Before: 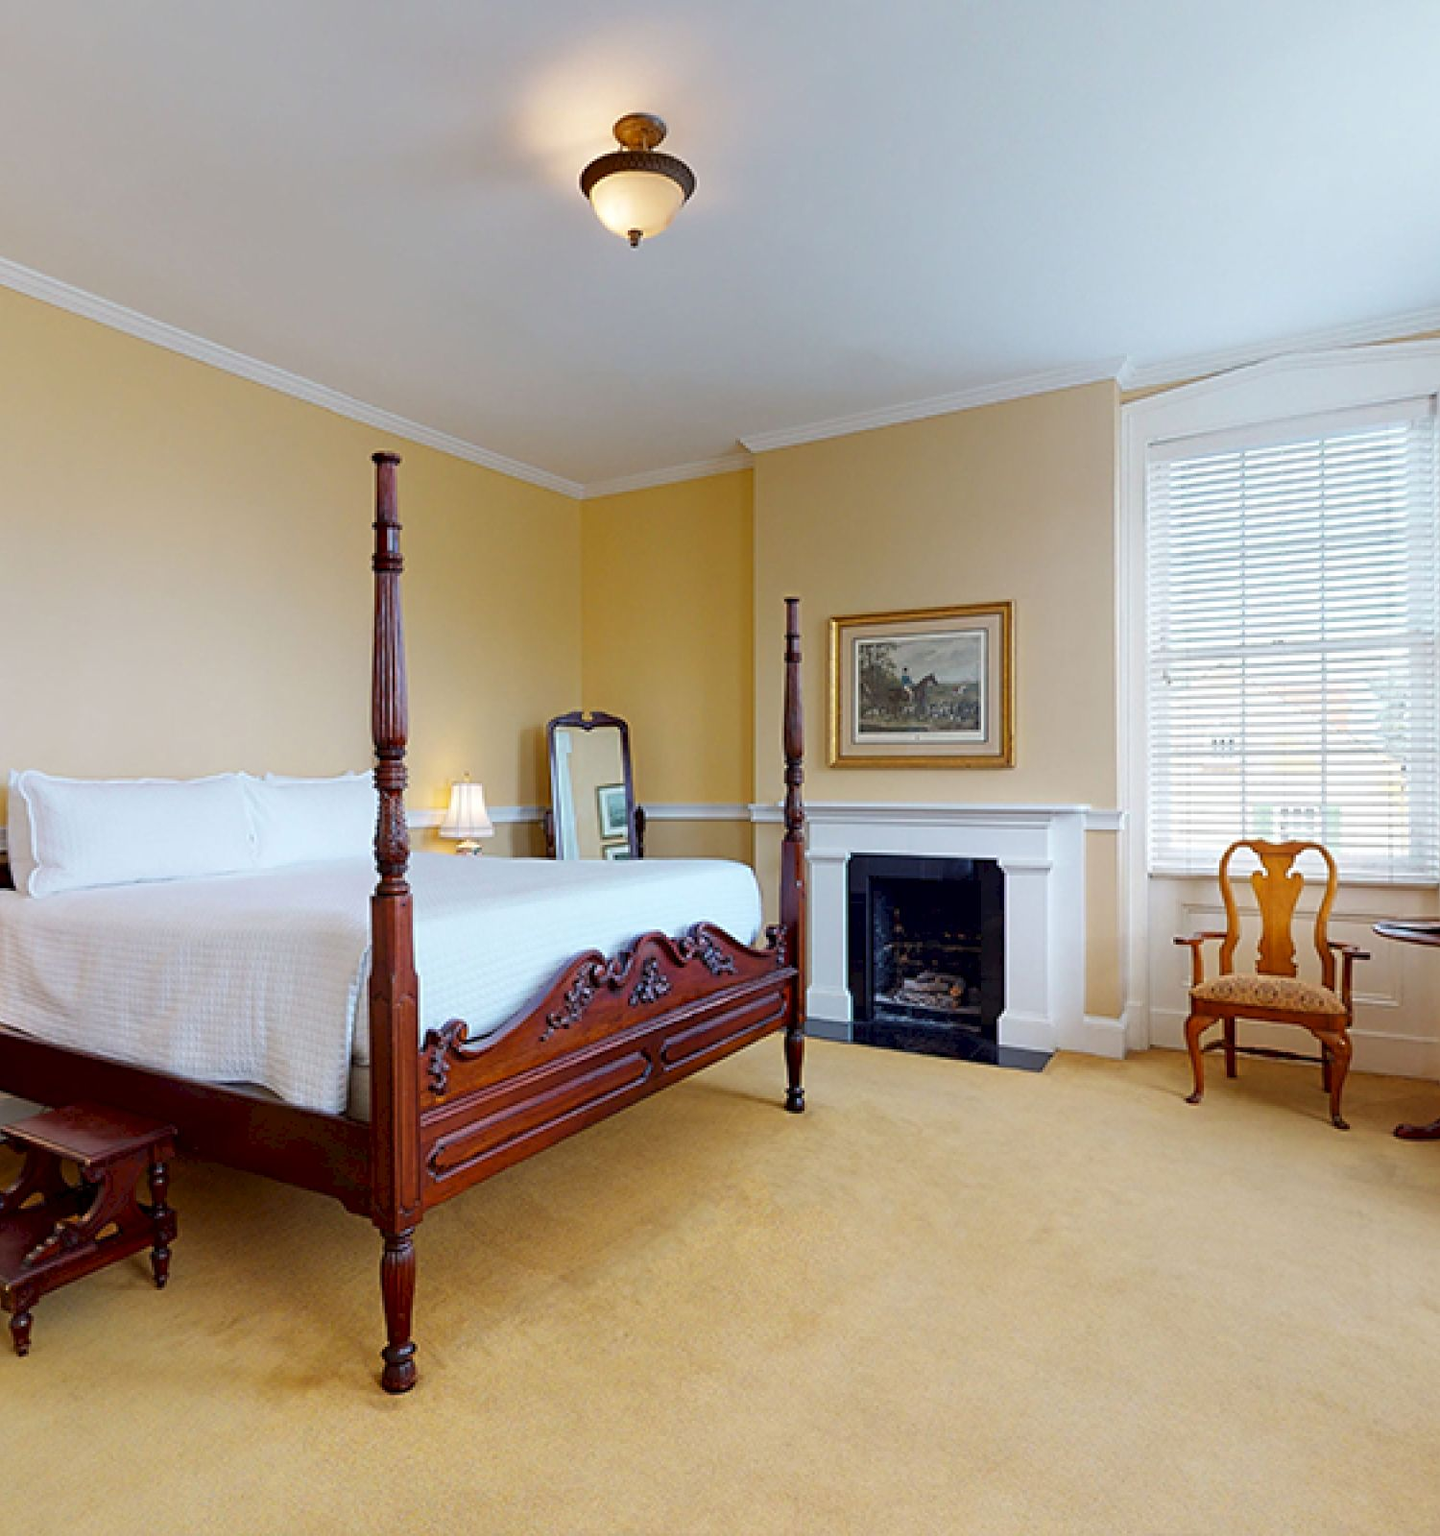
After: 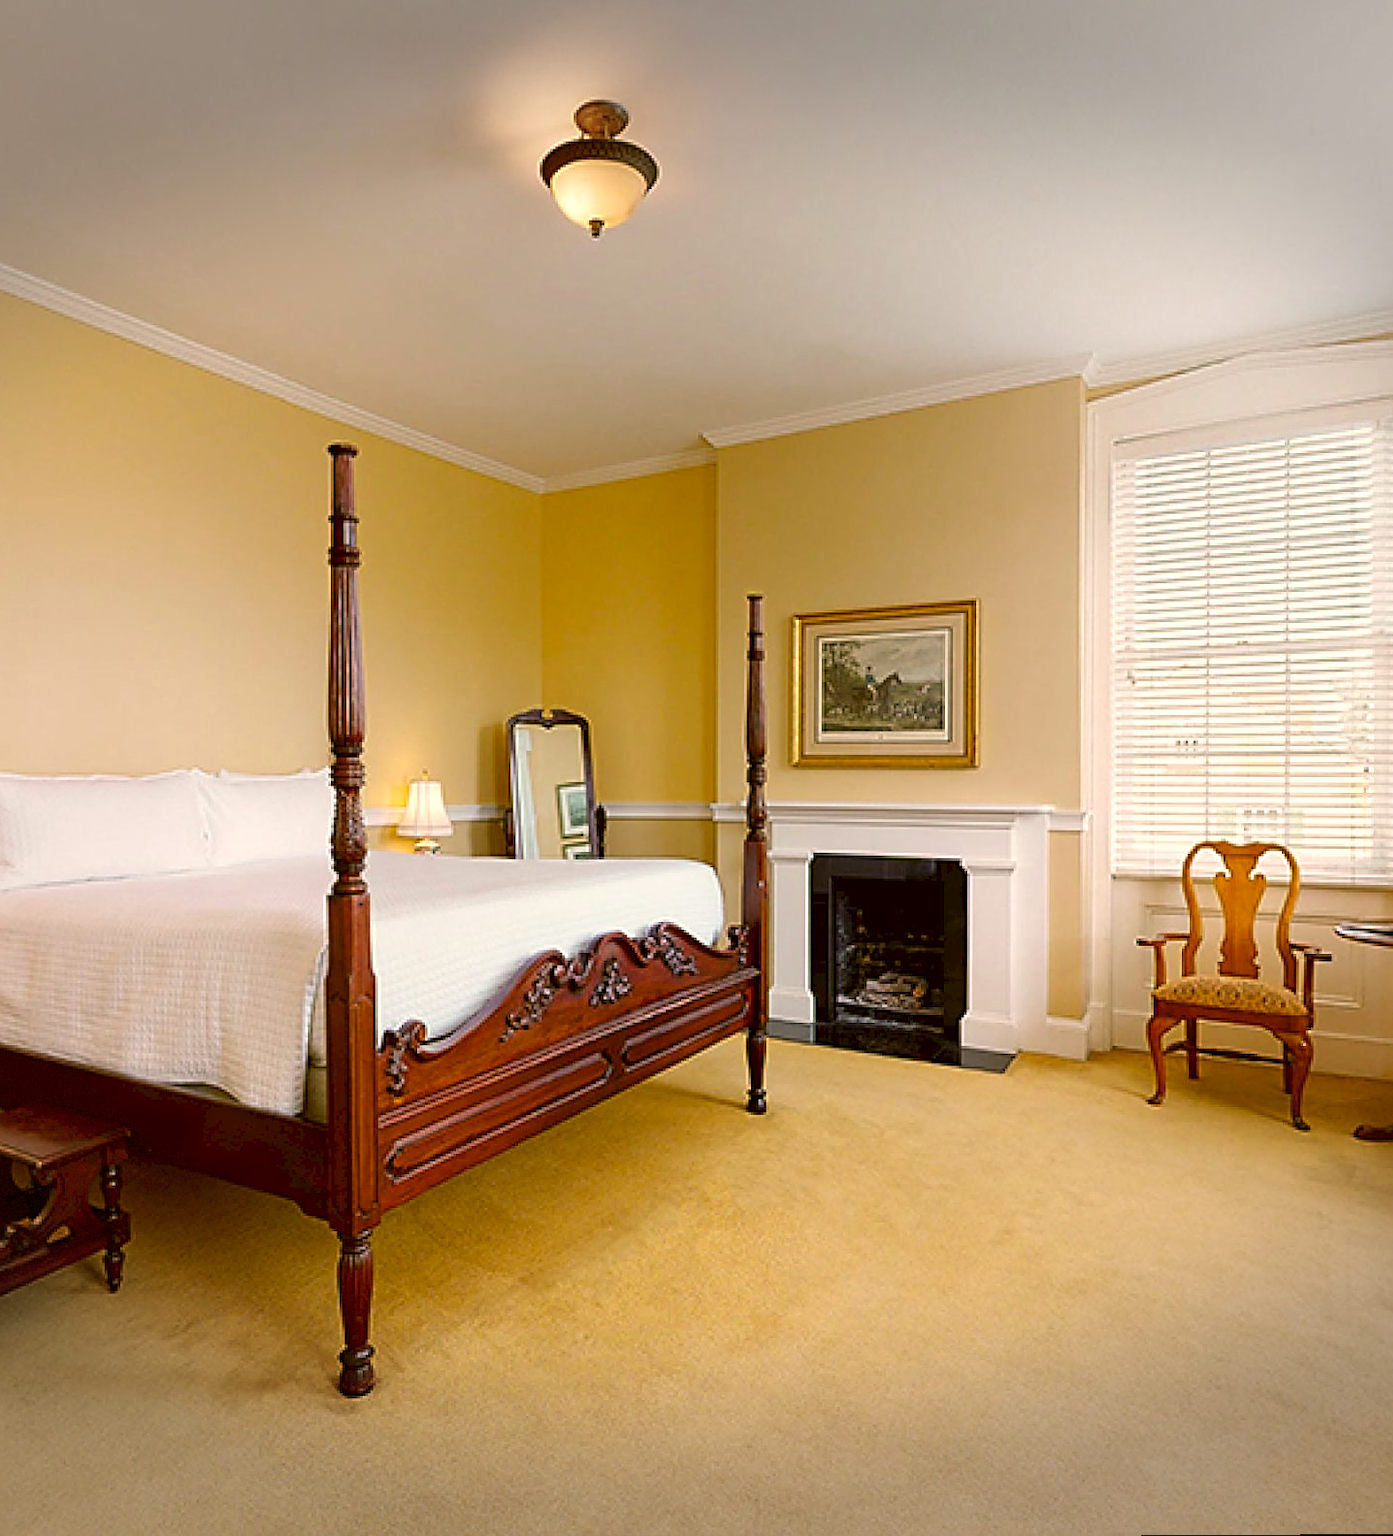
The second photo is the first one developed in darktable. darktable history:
rotate and perspective: rotation 0.174°, lens shift (vertical) 0.013, lens shift (horizontal) 0.019, shear 0.001, automatic cropping original format, crop left 0.007, crop right 0.991, crop top 0.016, crop bottom 0.997
sharpen: on, module defaults
crop and rotate: left 3.238%
vignetting: fall-off start 100%, brightness -0.406, saturation -0.3, width/height ratio 1.324, dithering 8-bit output, unbound false
color correction: highlights a* 8.98, highlights b* 15.09, shadows a* -0.49, shadows b* 26.52
exposure: exposure 0.127 EV, compensate highlight preservation false
